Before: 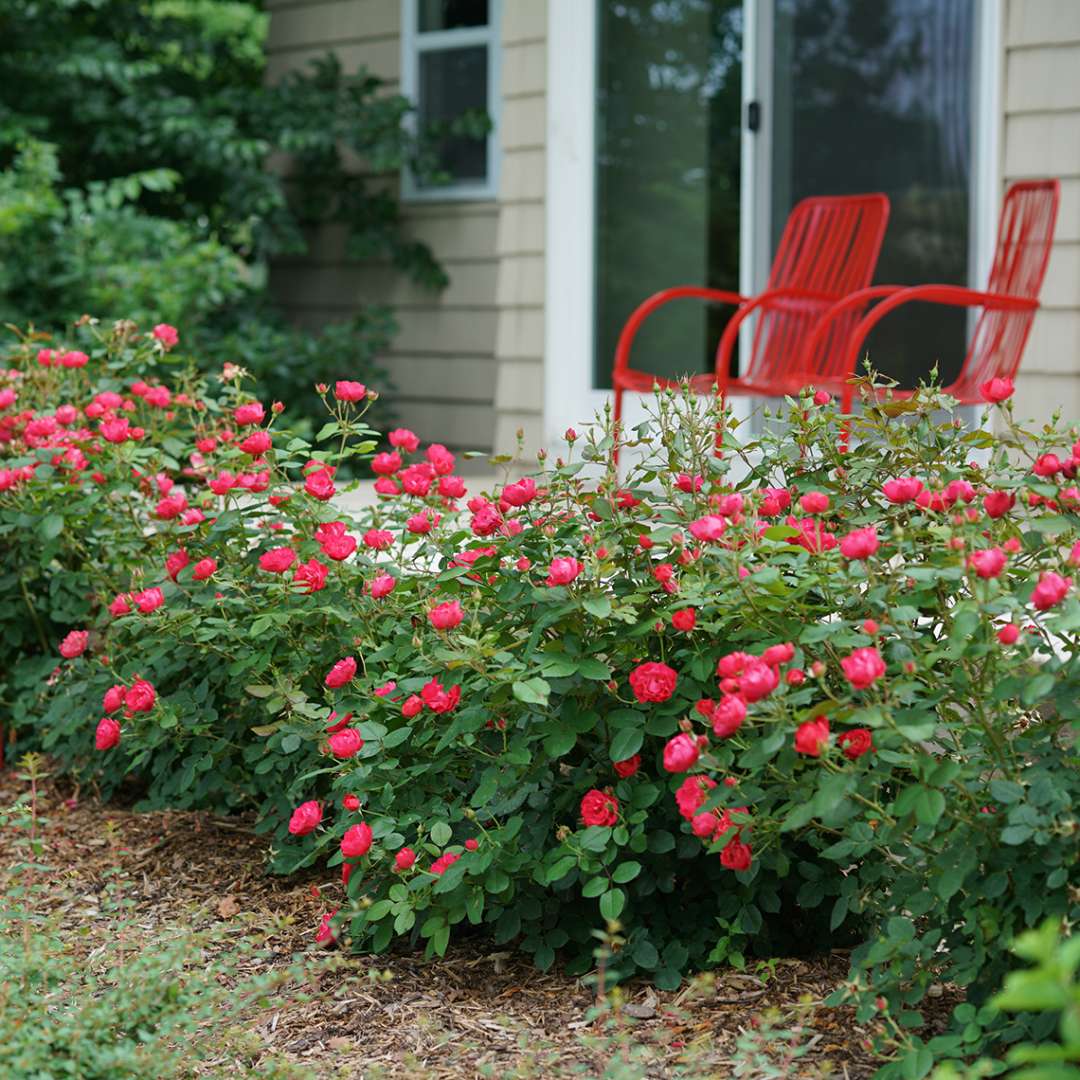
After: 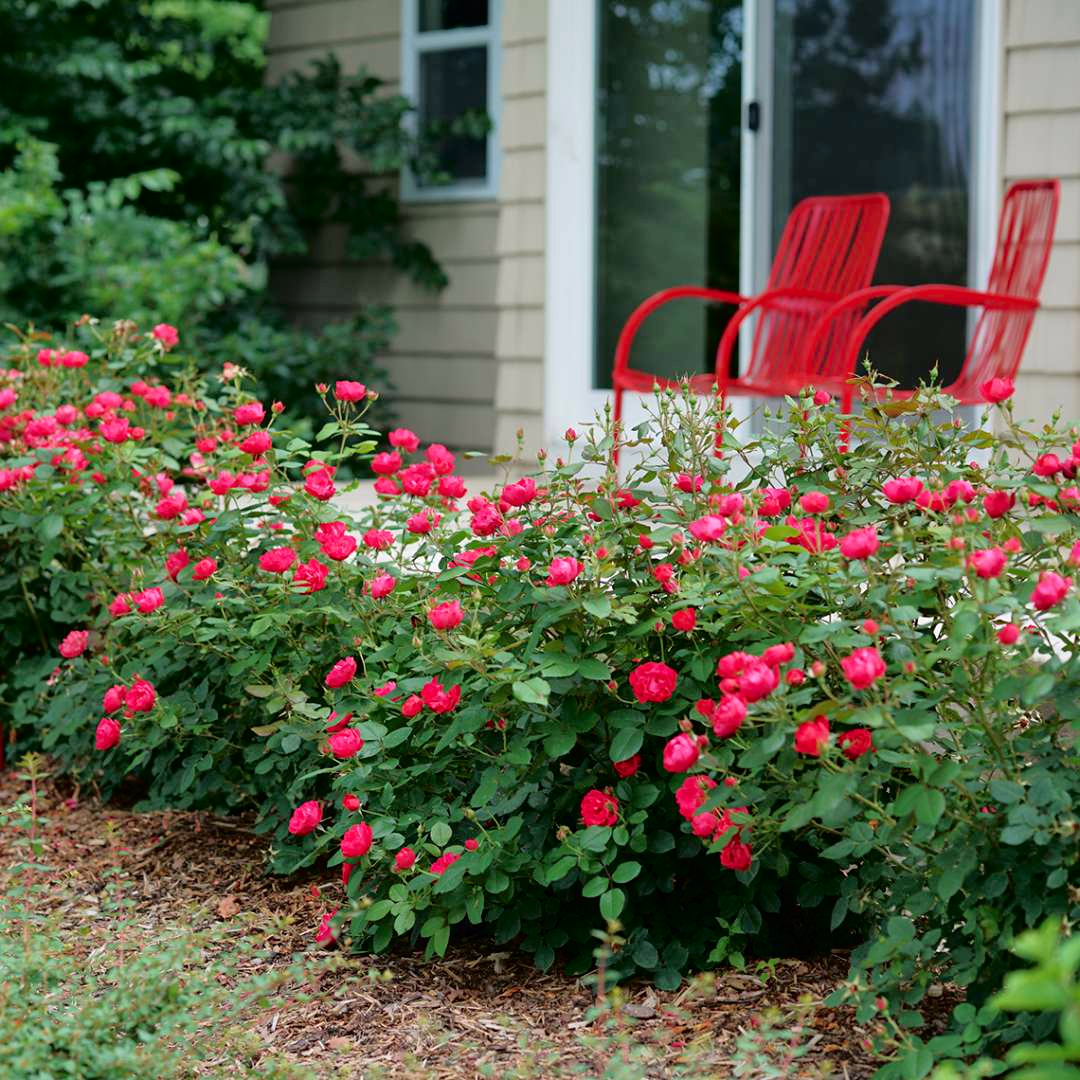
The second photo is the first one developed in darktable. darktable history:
tone curve: curves: ch0 [(0, 0) (0.126, 0.061) (0.362, 0.382) (0.498, 0.498) (0.706, 0.712) (1, 1)]; ch1 [(0, 0) (0.5, 0.505) (0.55, 0.578) (1, 1)]; ch2 [(0, 0) (0.44, 0.424) (0.489, 0.483) (0.537, 0.538) (1, 1)], color space Lab, independent channels, preserve colors none
